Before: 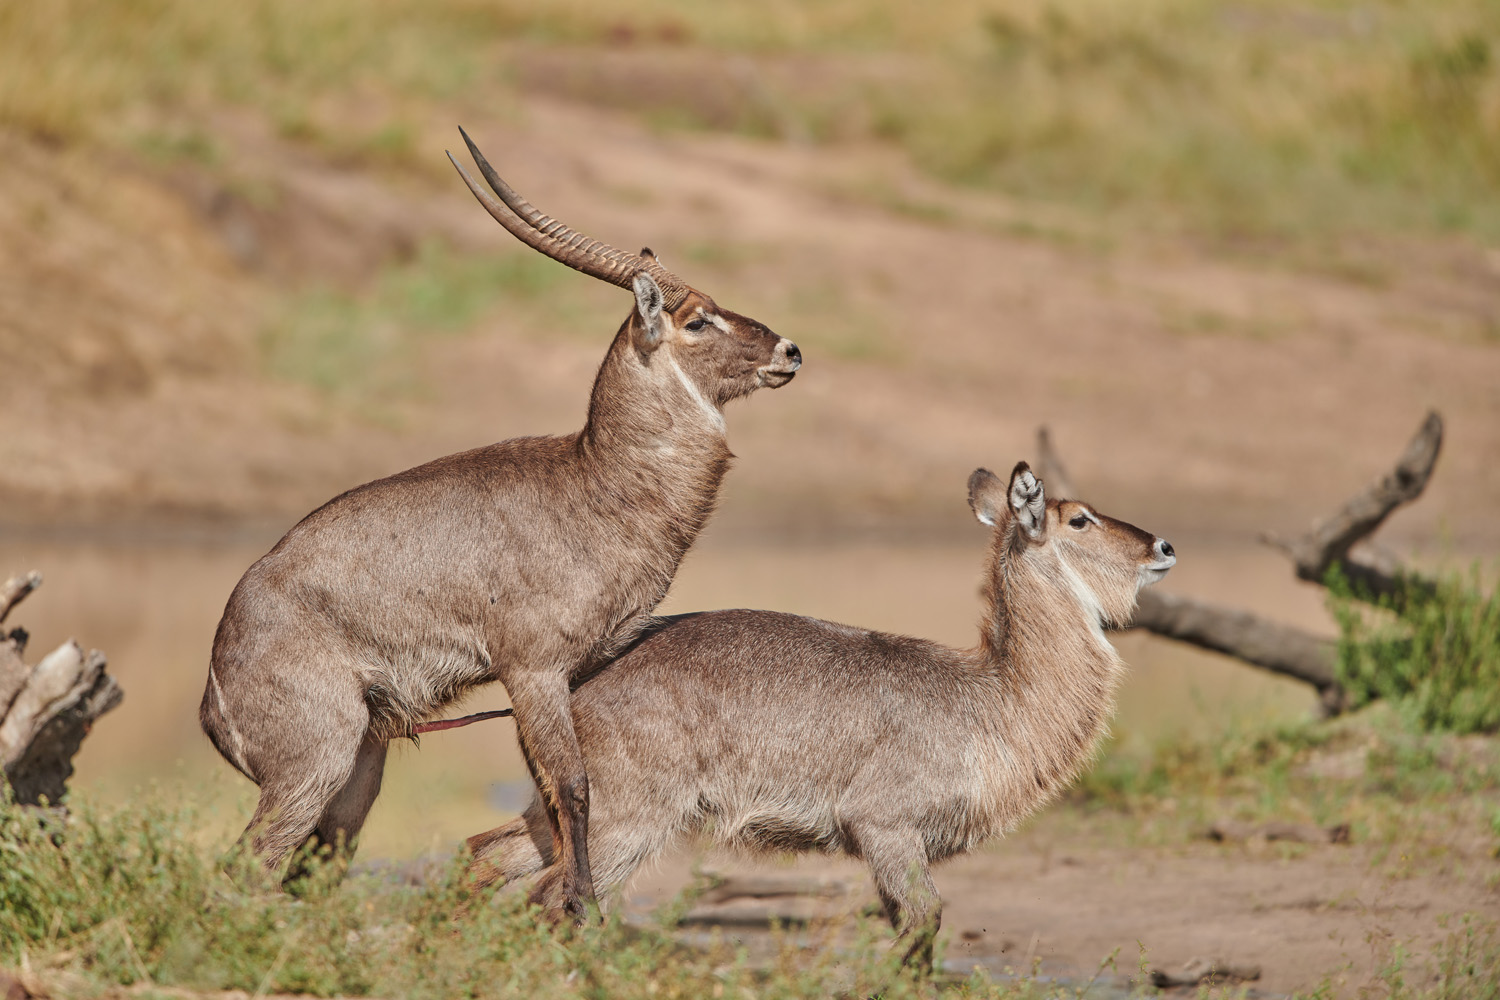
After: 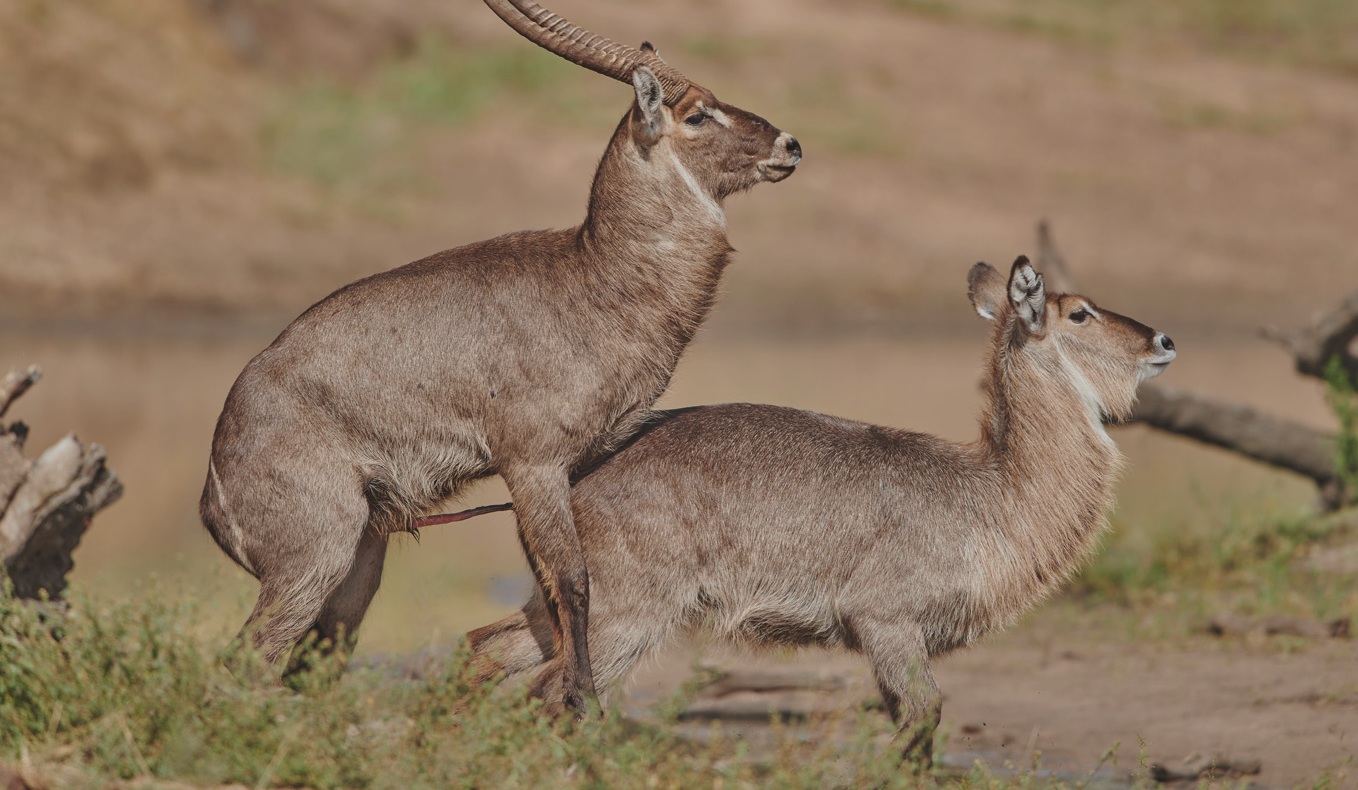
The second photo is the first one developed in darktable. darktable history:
exposure: black level correction -0.015, exposure -0.532 EV, compensate highlight preservation false
crop: top 20.689%, right 9.447%, bottom 0.303%
